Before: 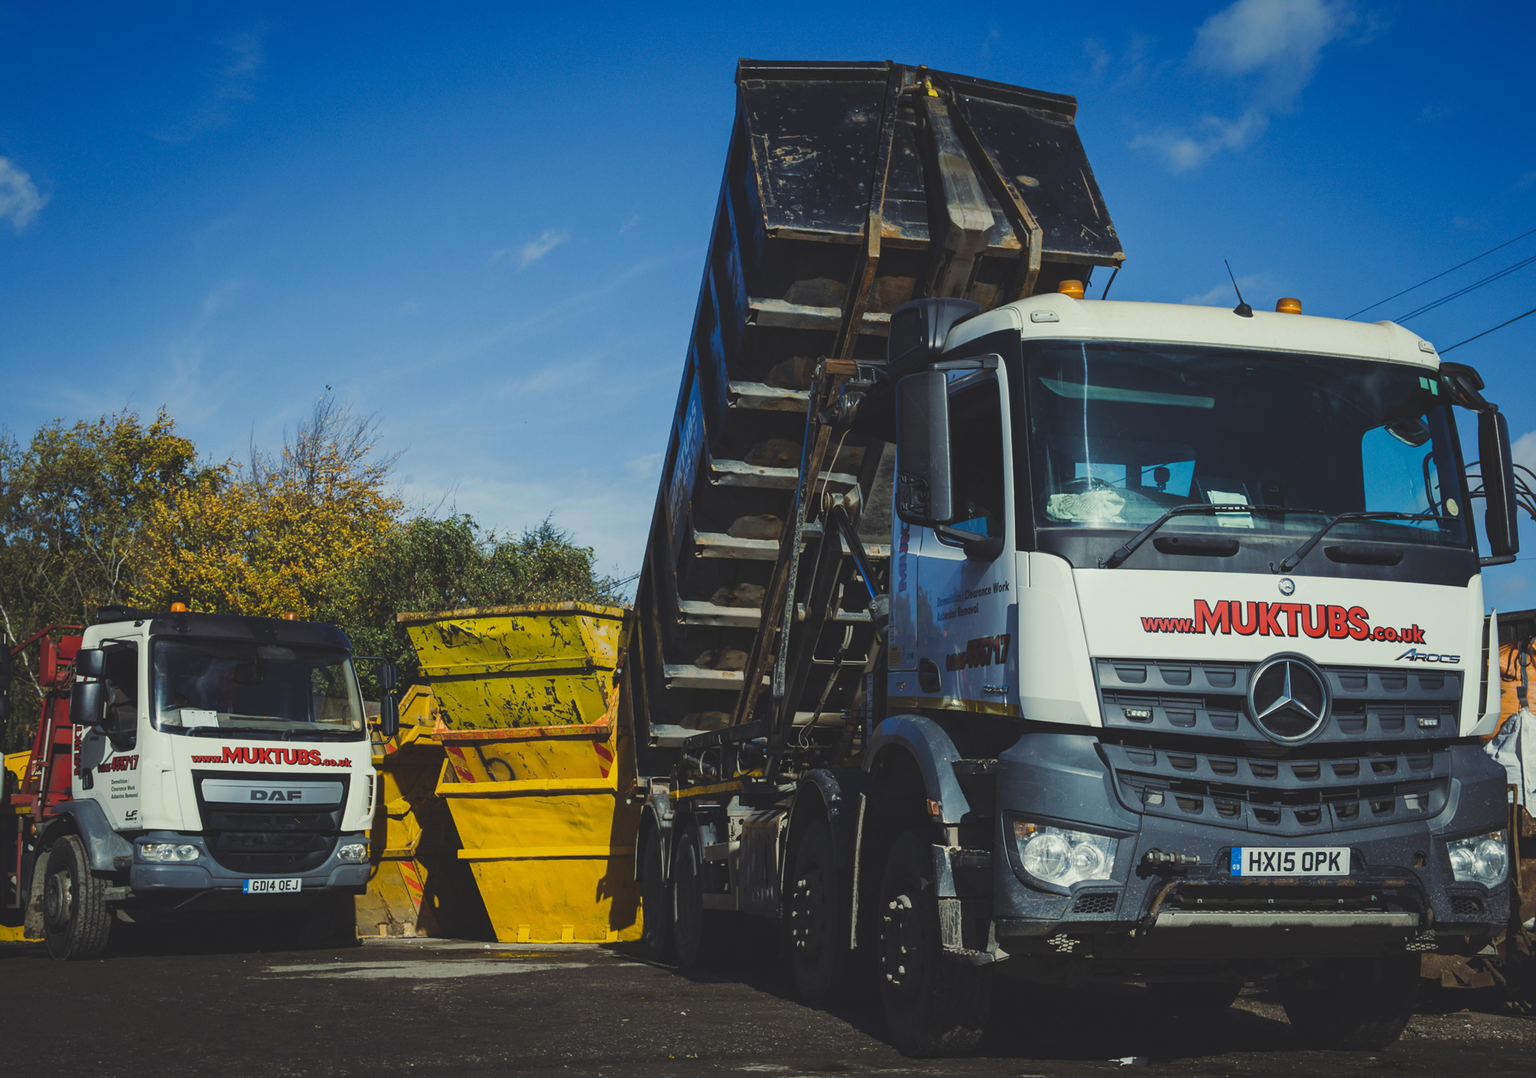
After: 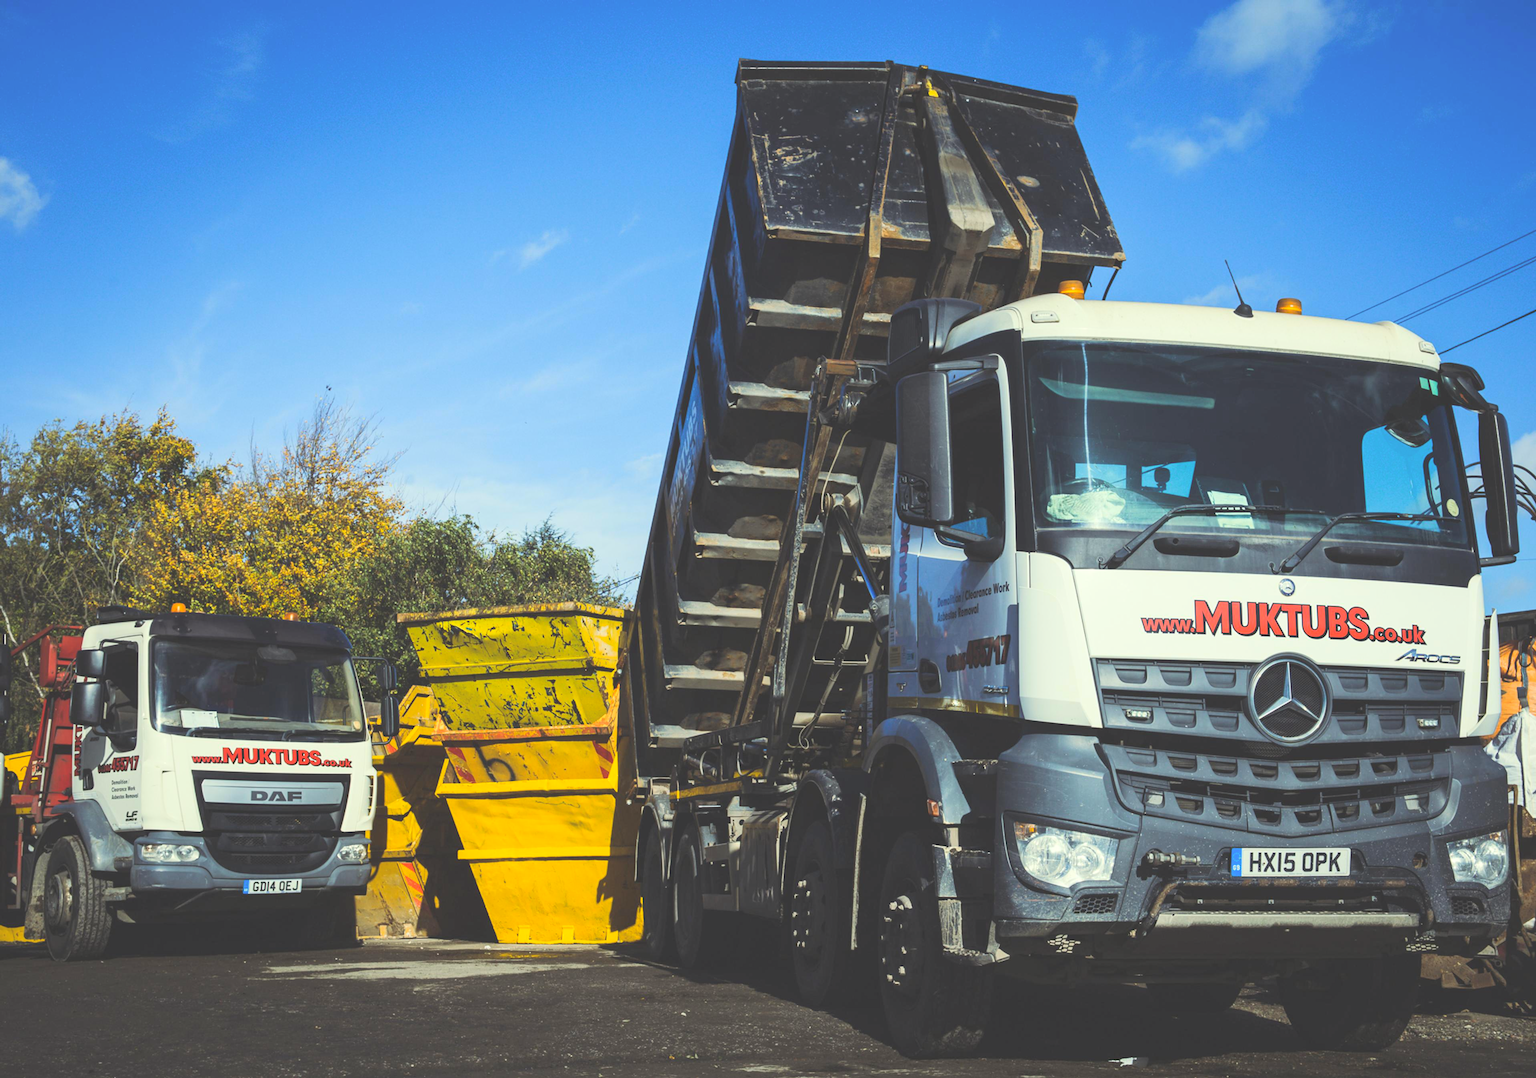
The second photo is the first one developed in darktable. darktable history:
color correction: highlights b* 3
contrast brightness saturation: contrast 0.1, brightness 0.3, saturation 0.14
tone equalizer: -8 EV -0.417 EV, -7 EV -0.389 EV, -6 EV -0.333 EV, -5 EV -0.222 EV, -3 EV 0.222 EV, -2 EV 0.333 EV, -1 EV 0.389 EV, +0 EV 0.417 EV, edges refinement/feathering 500, mask exposure compensation -1.57 EV, preserve details no
